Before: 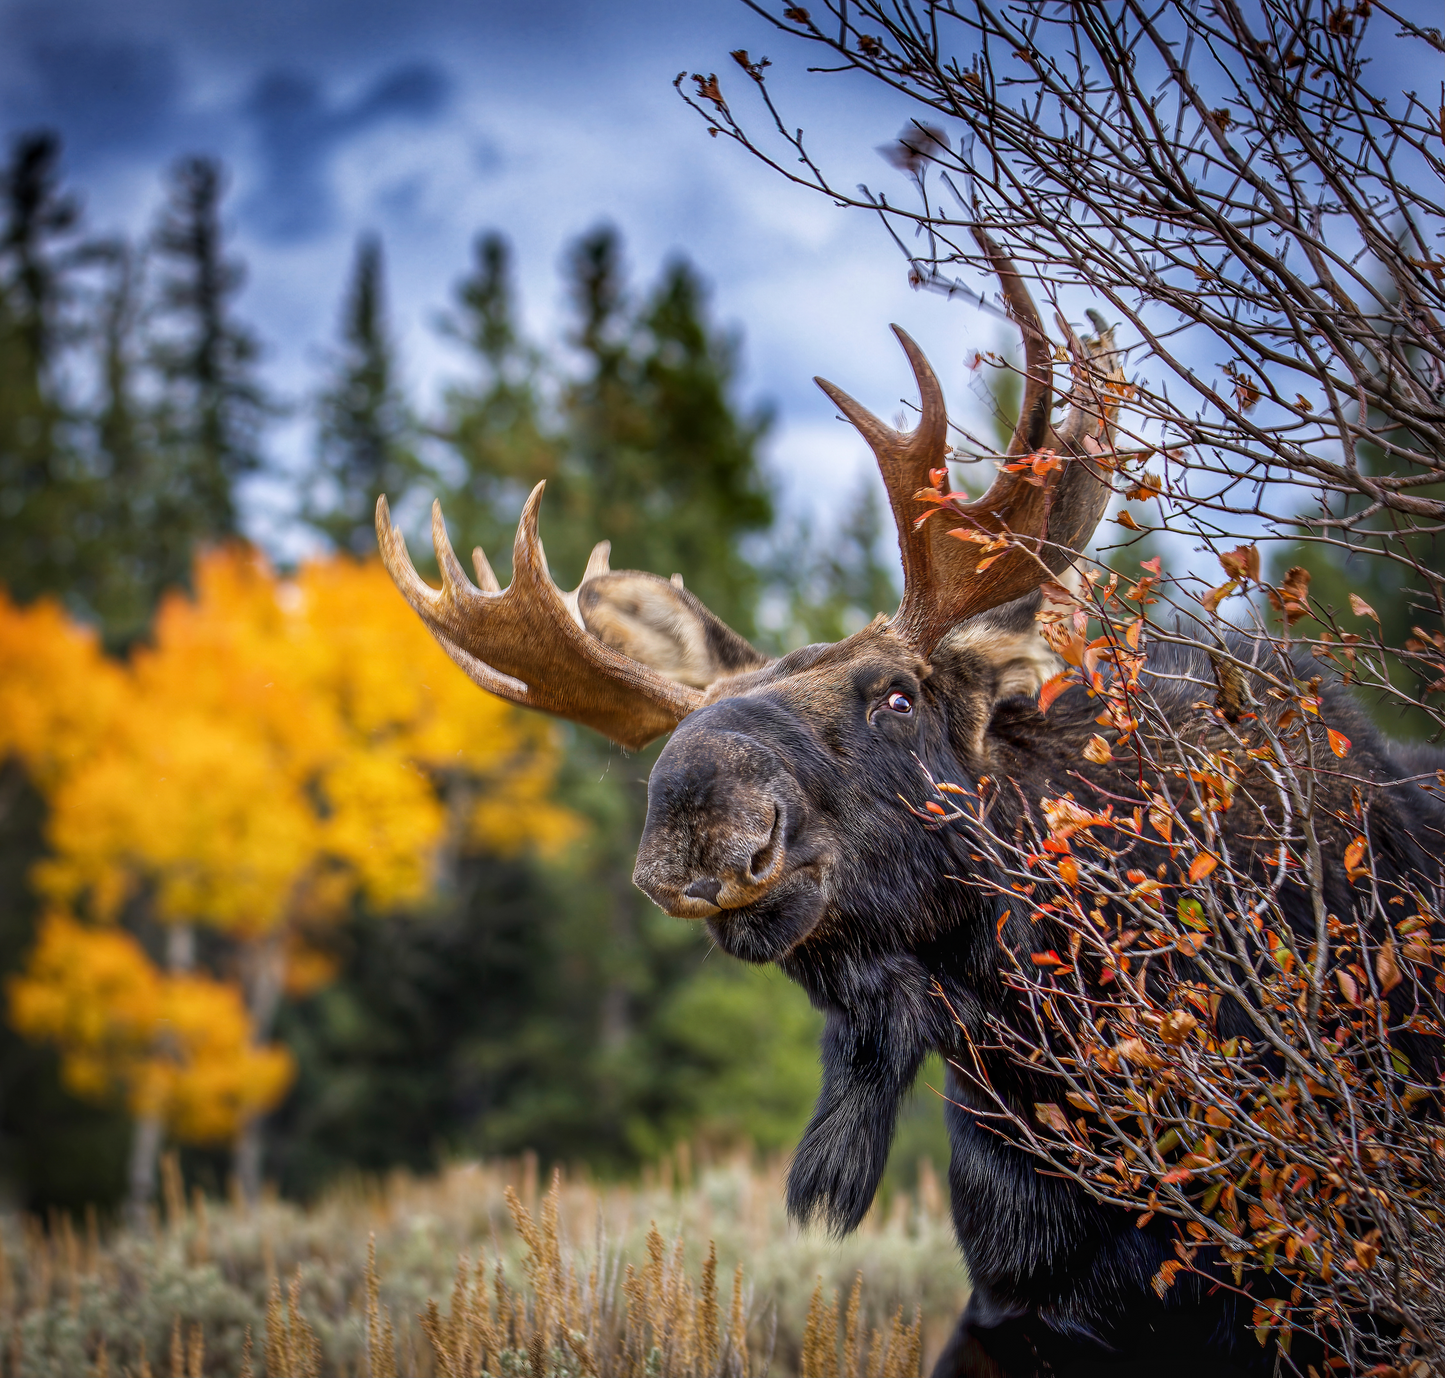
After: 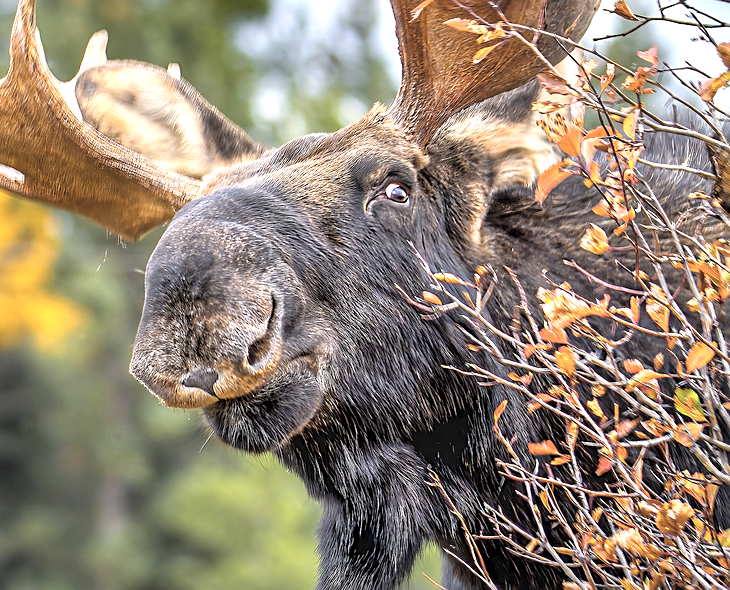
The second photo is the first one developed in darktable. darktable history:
shadows and highlights: shadows 47.81, highlights -42.59, soften with gaussian
color balance rgb: perceptual saturation grading › global saturation 19.775%
color zones: curves: ch0 [(0.224, 0.526) (0.75, 0.5)]; ch1 [(0.055, 0.526) (0.224, 0.761) (0.377, 0.526) (0.75, 0.5)]
contrast brightness saturation: brightness 0.188, saturation -0.498
sharpen: on, module defaults
tone equalizer: on, module defaults
exposure: exposure 0.924 EV, compensate exposure bias true, compensate highlight preservation false
crop: left 34.835%, top 37.04%, right 14.639%, bottom 20.1%
